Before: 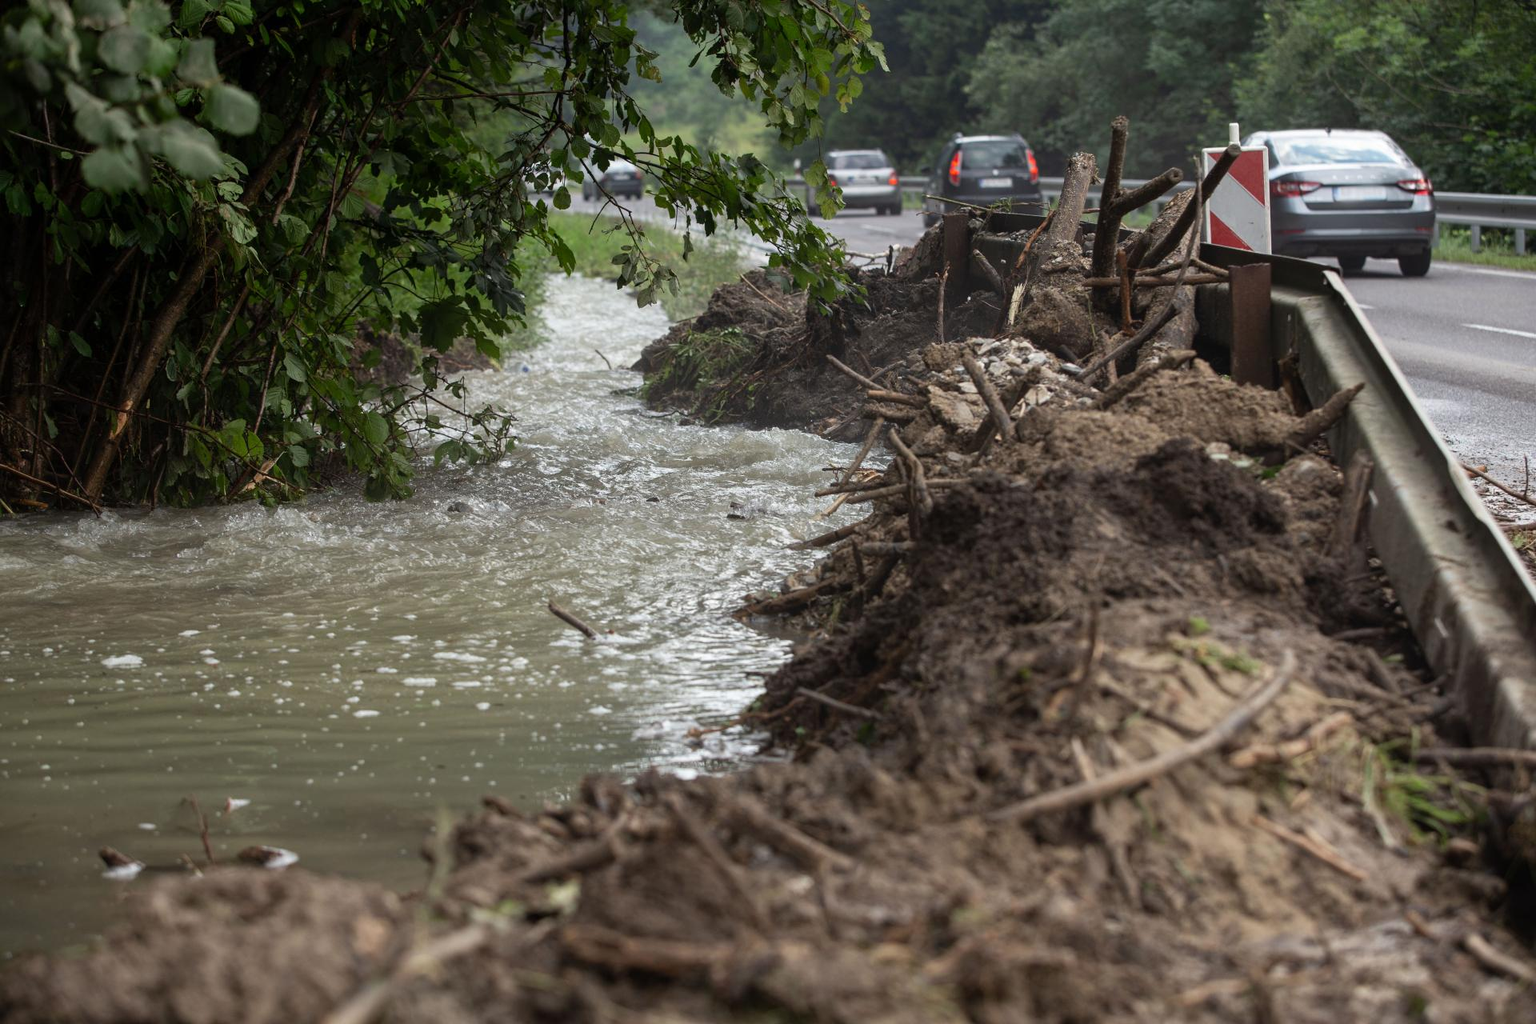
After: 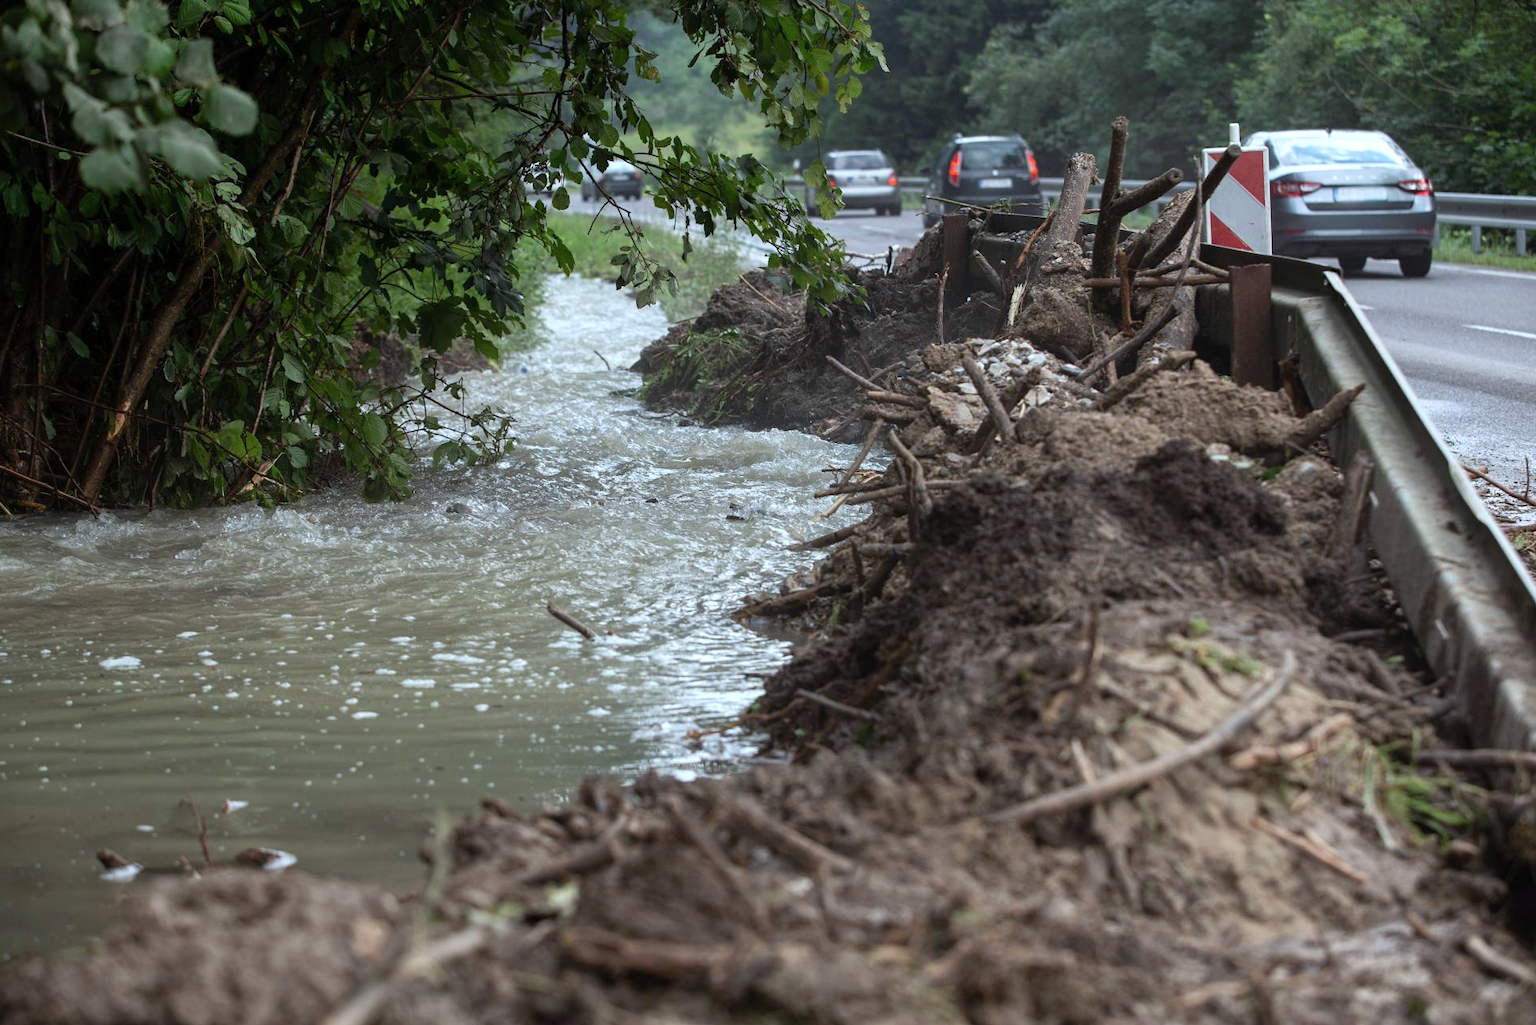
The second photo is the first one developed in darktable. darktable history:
color correction: highlights a* -4.16, highlights b* -11.13
exposure: exposure 0.197 EV, compensate highlight preservation false
crop: left 0.161%
contrast equalizer: y [[0.5 ×6], [0.5 ×6], [0.5, 0.5, 0.501, 0.545, 0.707, 0.863], [0 ×6], [0 ×6]], mix -0.298
